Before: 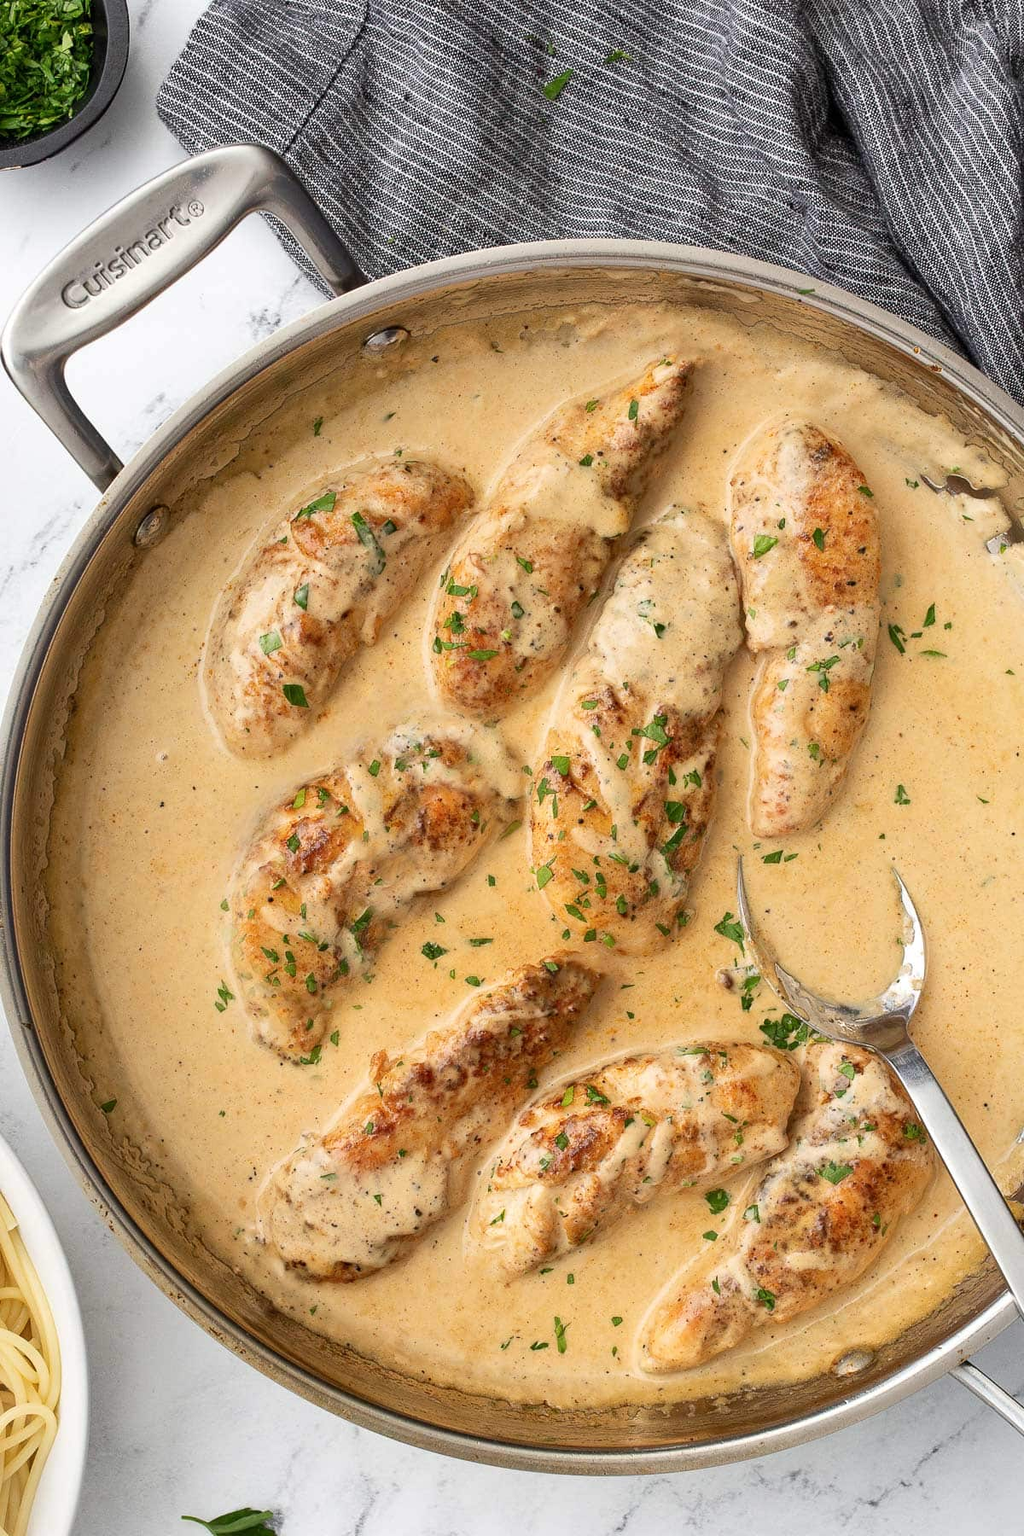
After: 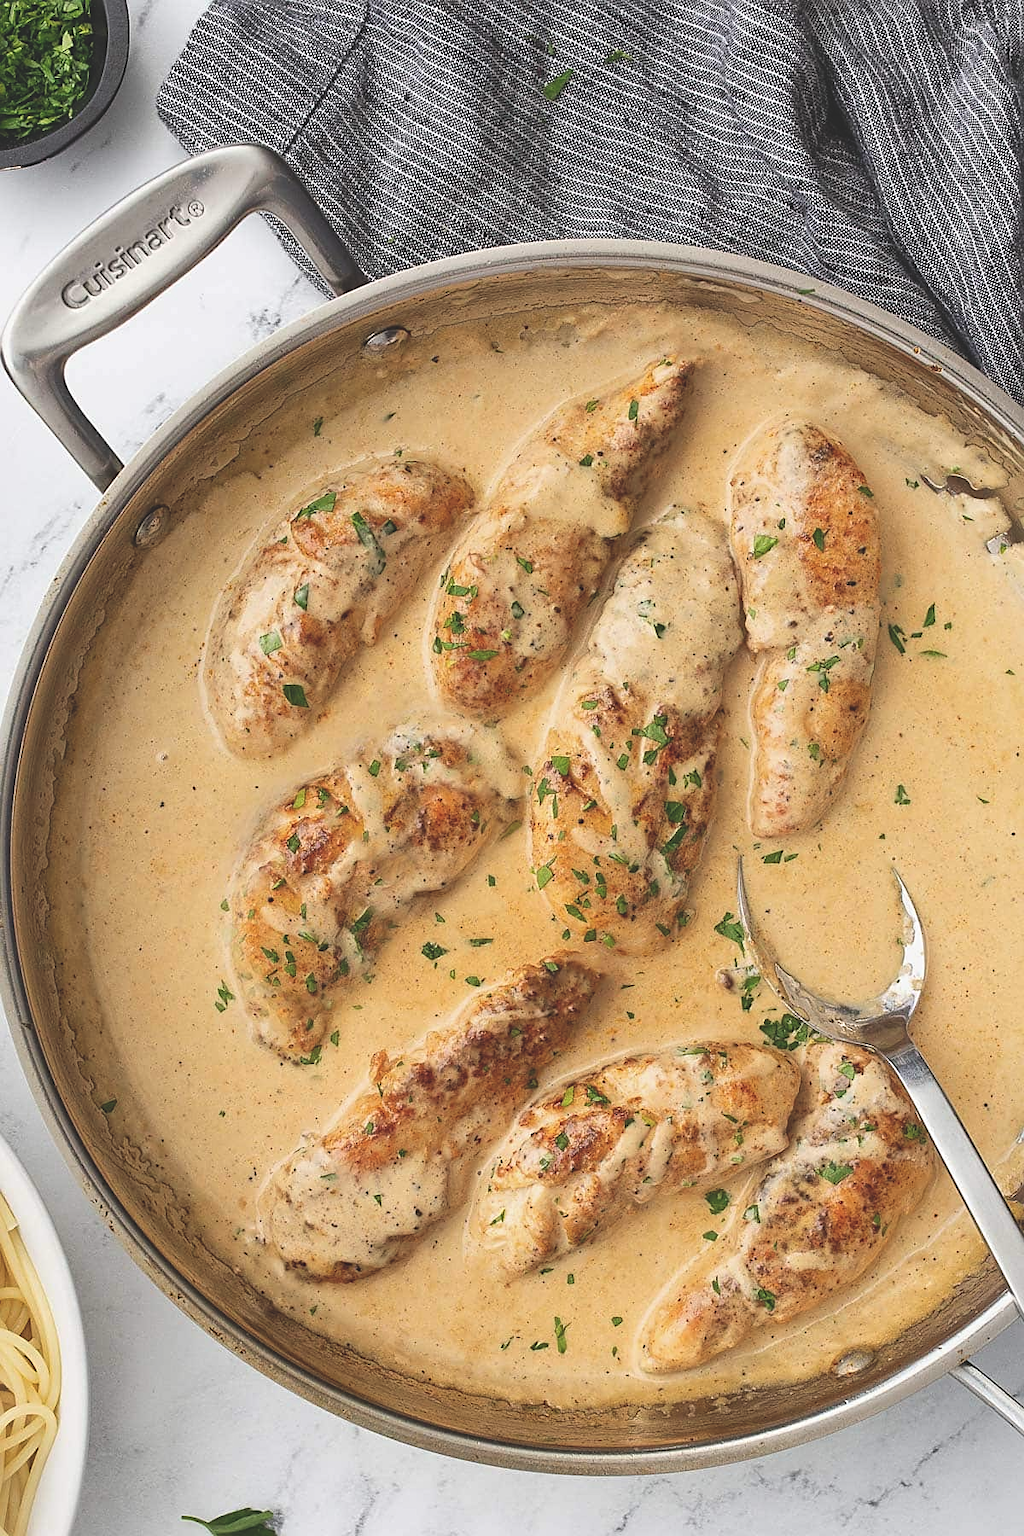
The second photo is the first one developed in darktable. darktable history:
exposure: black level correction -0.025, exposure -0.117 EV, compensate highlight preservation false
sharpen: on, module defaults
